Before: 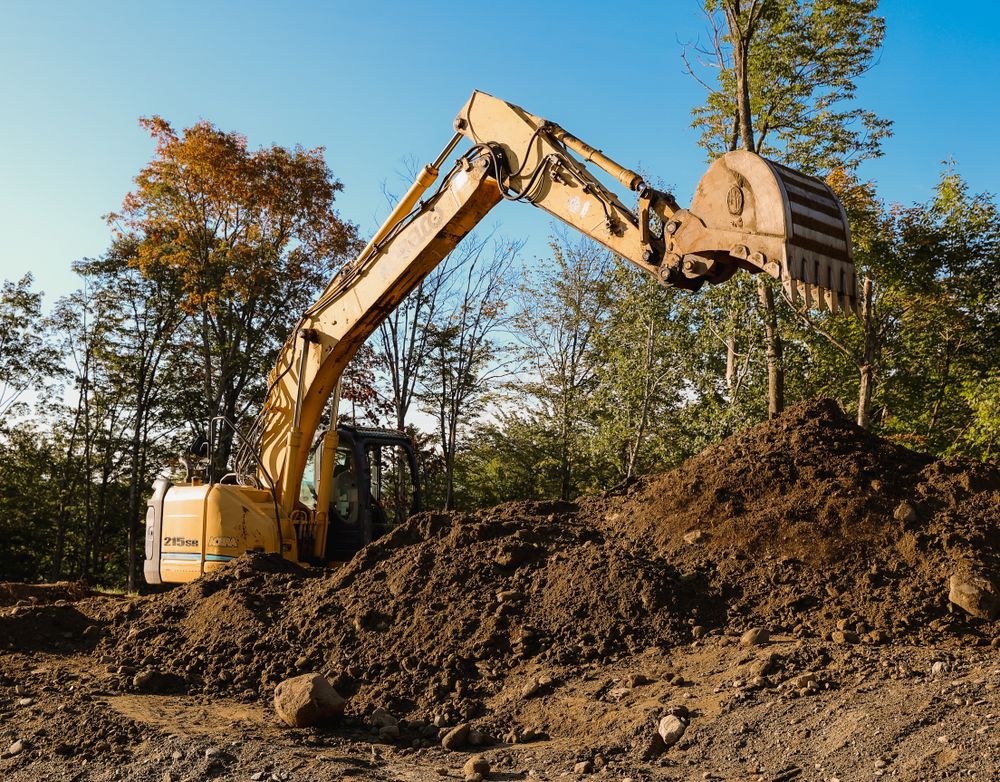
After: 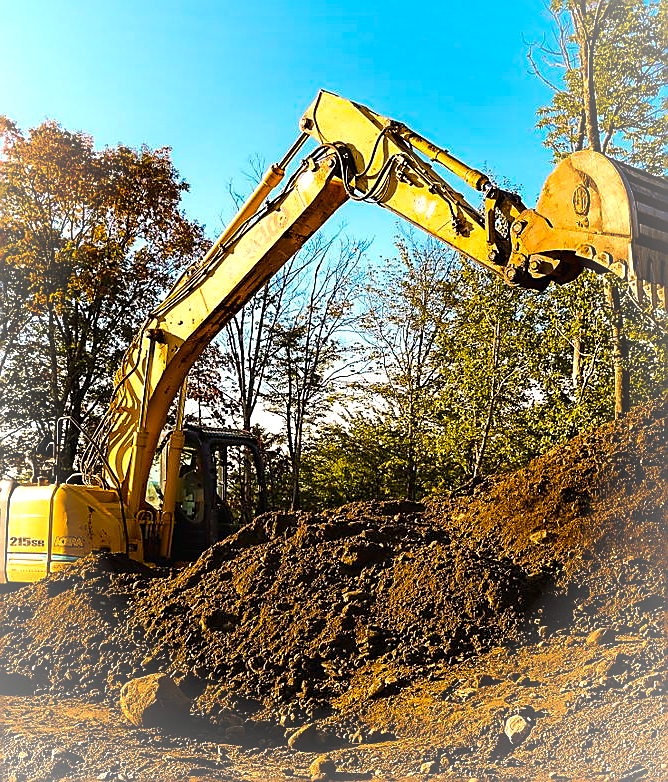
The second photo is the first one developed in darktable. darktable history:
sharpen: radius 1.396, amount 1.242, threshold 0.71
vignetting: fall-off radius 70.09%, brightness 0.281, saturation 0.002, automatic ratio true, unbound false
color balance rgb: power › chroma 0.264%, power › hue 63.22°, highlights gain › chroma 2.979%, highlights gain › hue 60.27°, perceptual saturation grading › global saturation 25.554%, perceptual brilliance grading › global brilliance -5.624%, perceptual brilliance grading › highlights 24.826%, perceptual brilliance grading › mid-tones 7%, perceptual brilliance grading › shadows -4.822%, global vibrance 43.292%
crop: left 15.404%, right 17.784%
